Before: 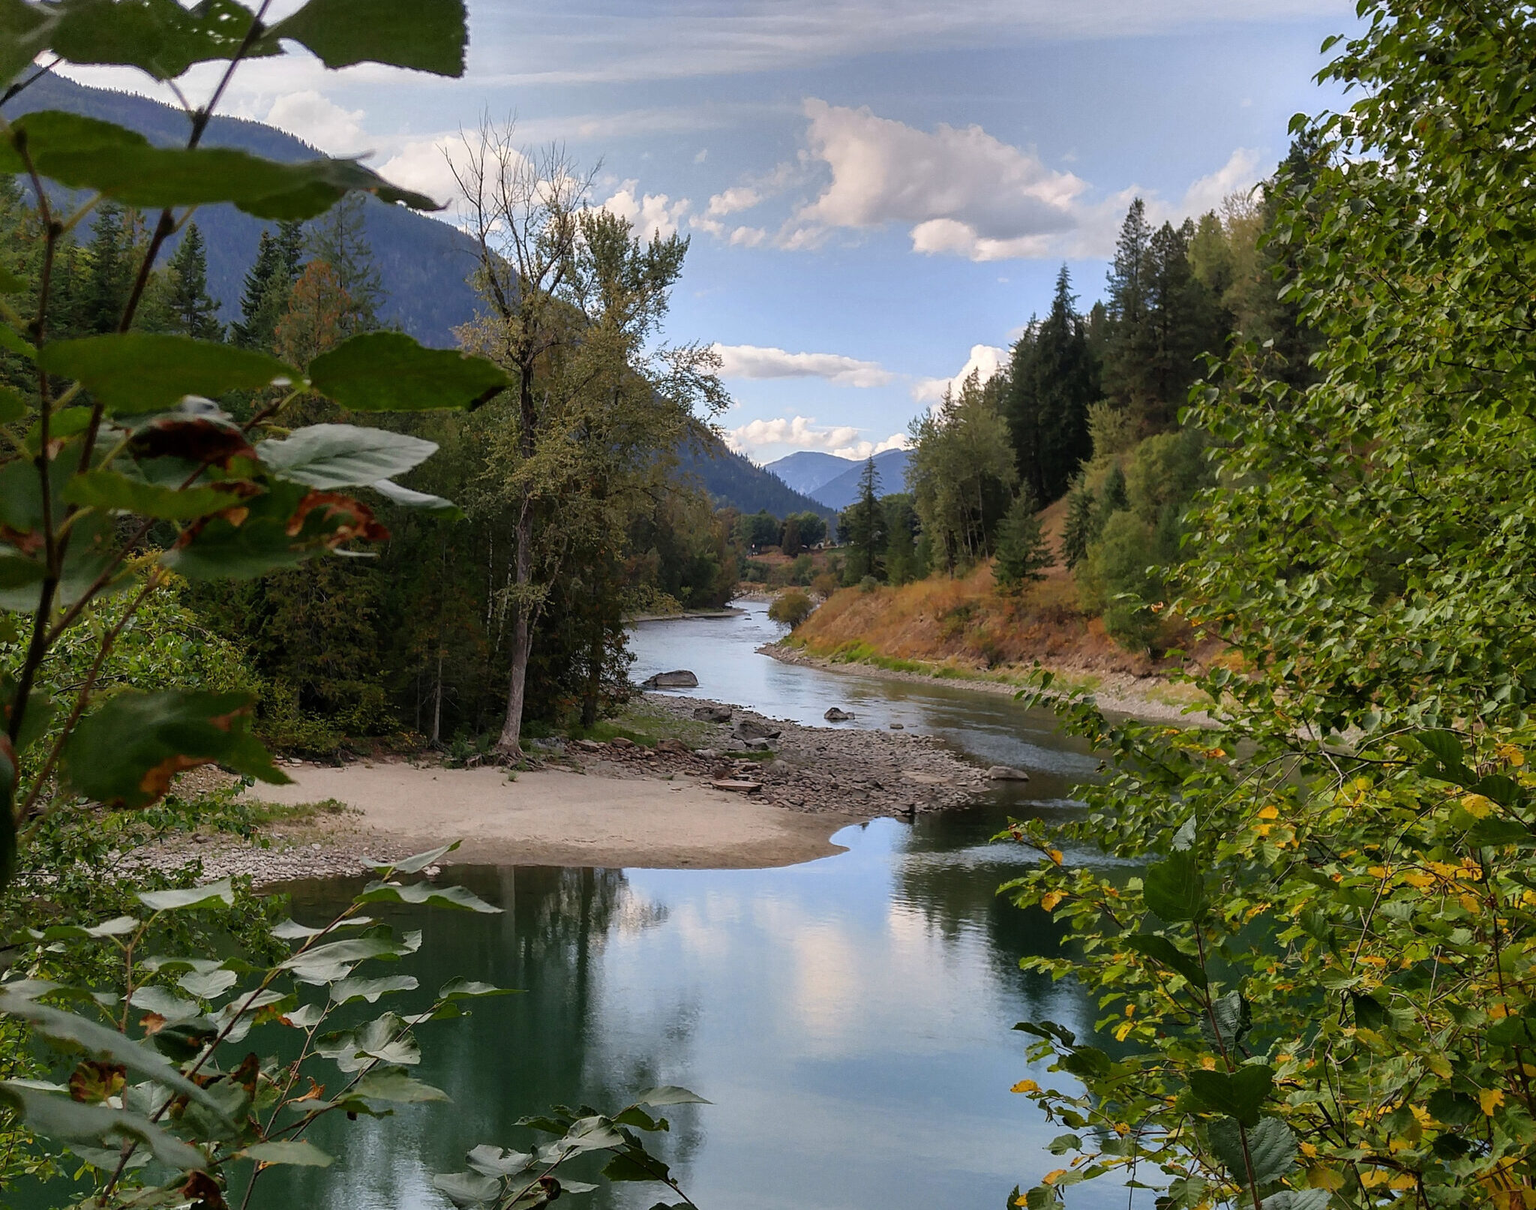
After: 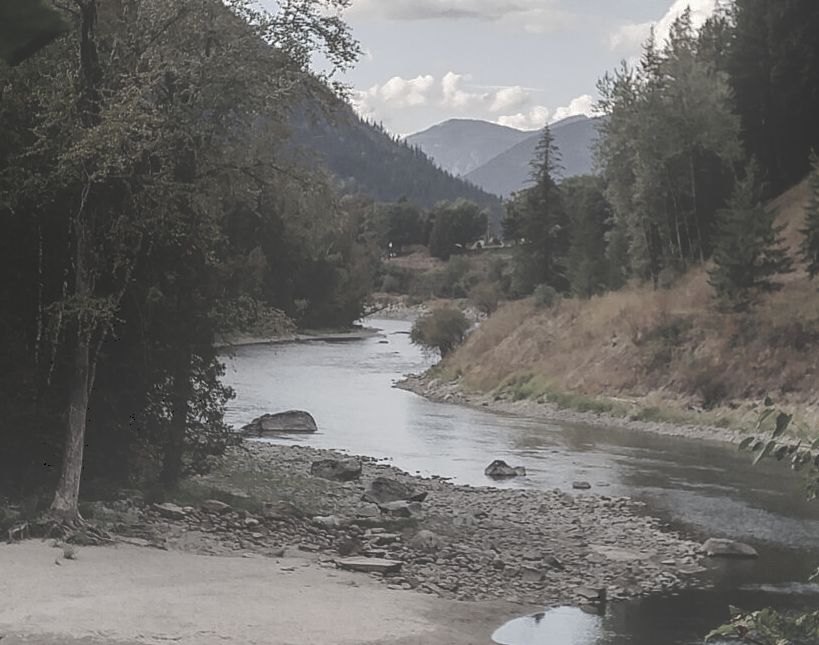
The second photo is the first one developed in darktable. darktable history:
crop: left 30%, top 30%, right 30%, bottom 30%
tone curve: curves: ch0 [(0, 0) (0.003, 0.264) (0.011, 0.264) (0.025, 0.265) (0.044, 0.269) (0.069, 0.273) (0.1, 0.28) (0.136, 0.292) (0.177, 0.309) (0.224, 0.336) (0.277, 0.371) (0.335, 0.412) (0.399, 0.469) (0.468, 0.533) (0.543, 0.595) (0.623, 0.66) (0.709, 0.73) (0.801, 0.8) (0.898, 0.854) (1, 1)], preserve colors none
shadows and highlights: shadows -88.03, highlights -35.45, shadows color adjustment 99.15%, highlights color adjustment 0%, soften with gaussian
color correction: saturation 0.3
